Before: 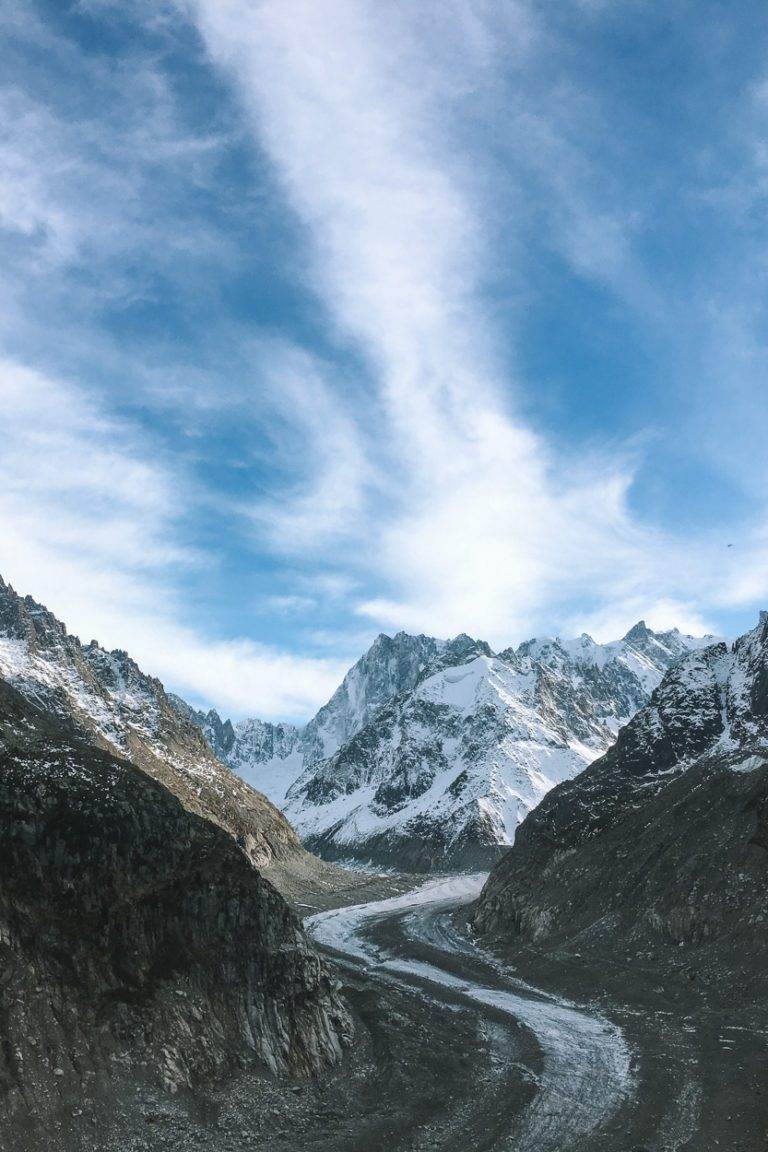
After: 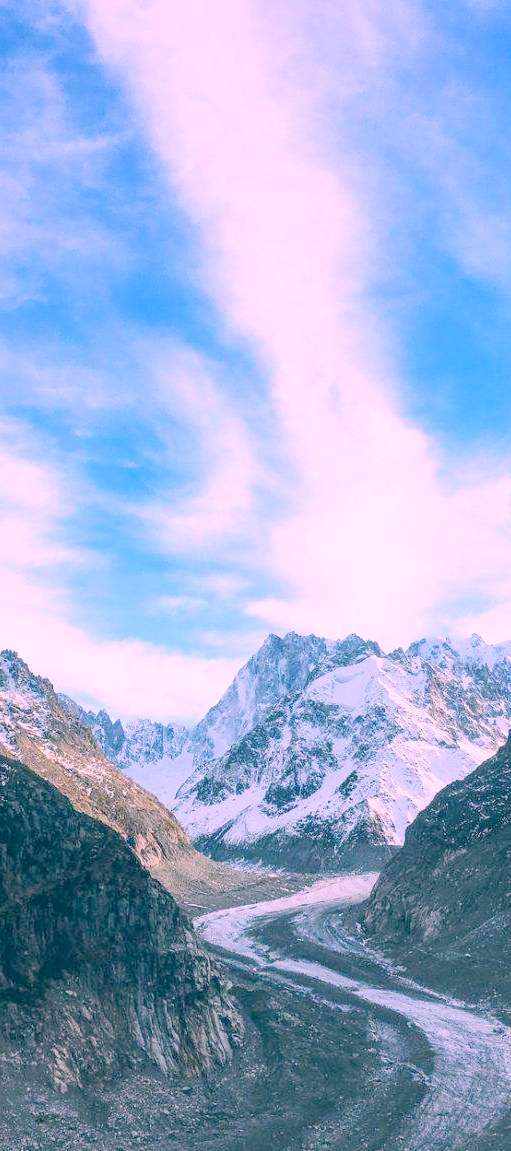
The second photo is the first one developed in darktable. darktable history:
global tonemap: drago (0.7, 100)
color correction: highlights a* 17.03, highlights b* 0.205, shadows a* -15.38, shadows b* -14.56, saturation 1.5
crop and rotate: left 14.436%, right 18.898%
